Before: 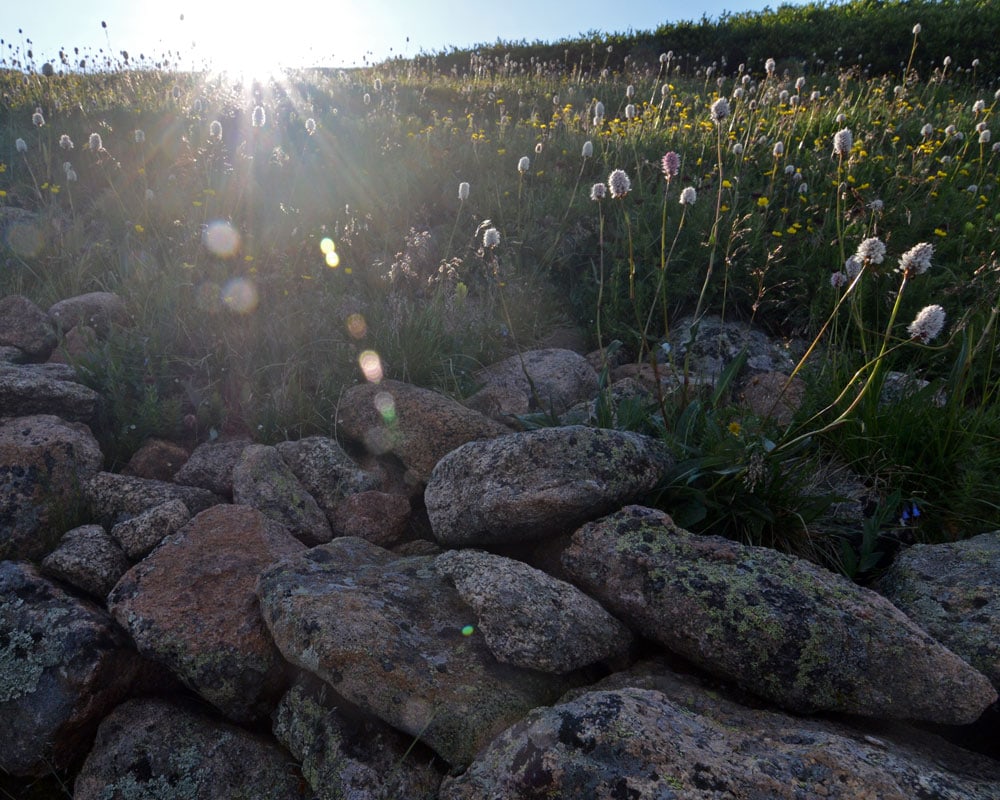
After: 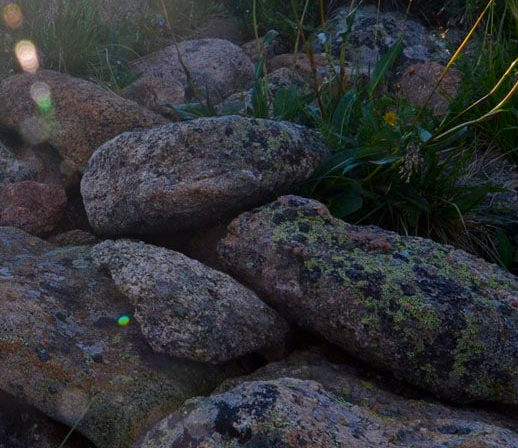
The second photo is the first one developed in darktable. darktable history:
color balance rgb: perceptual saturation grading › global saturation 35%, perceptual saturation grading › highlights -30%, perceptual saturation grading › shadows 35%, perceptual brilliance grading › global brilliance 3%, perceptual brilliance grading › highlights -3%, perceptual brilliance grading › shadows 3%
crop: left 34.479%, top 38.822%, right 13.718%, bottom 5.172%
